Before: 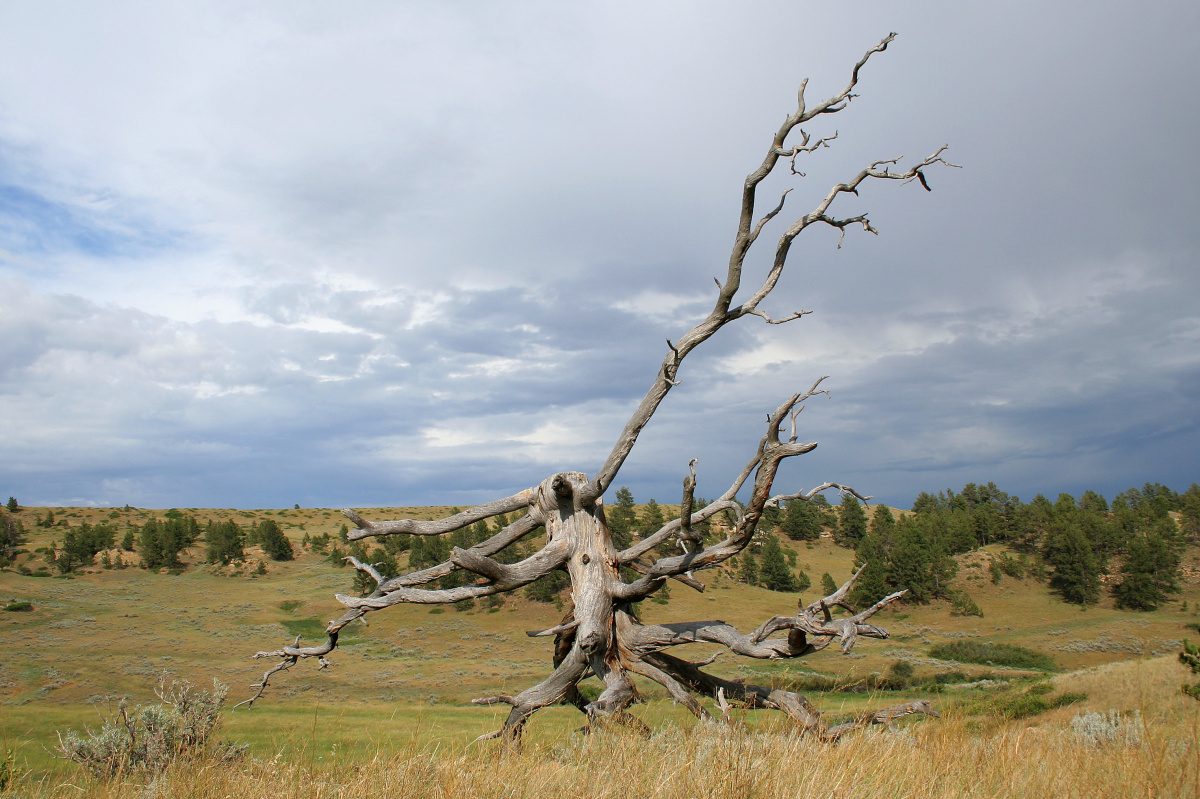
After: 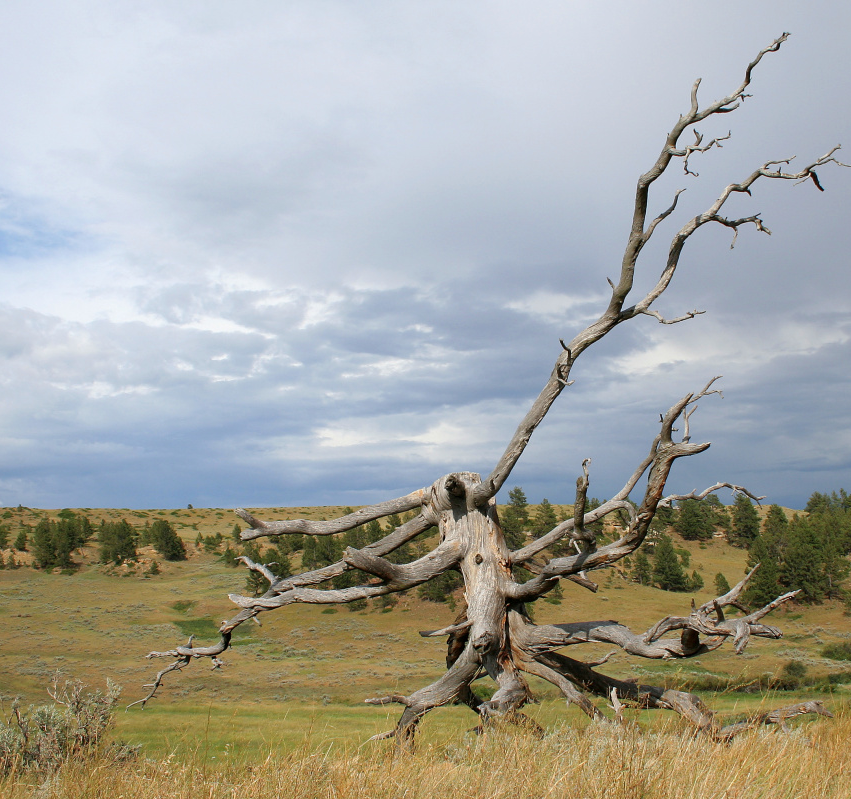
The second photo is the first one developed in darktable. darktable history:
crop and rotate: left 8.932%, right 20.135%
